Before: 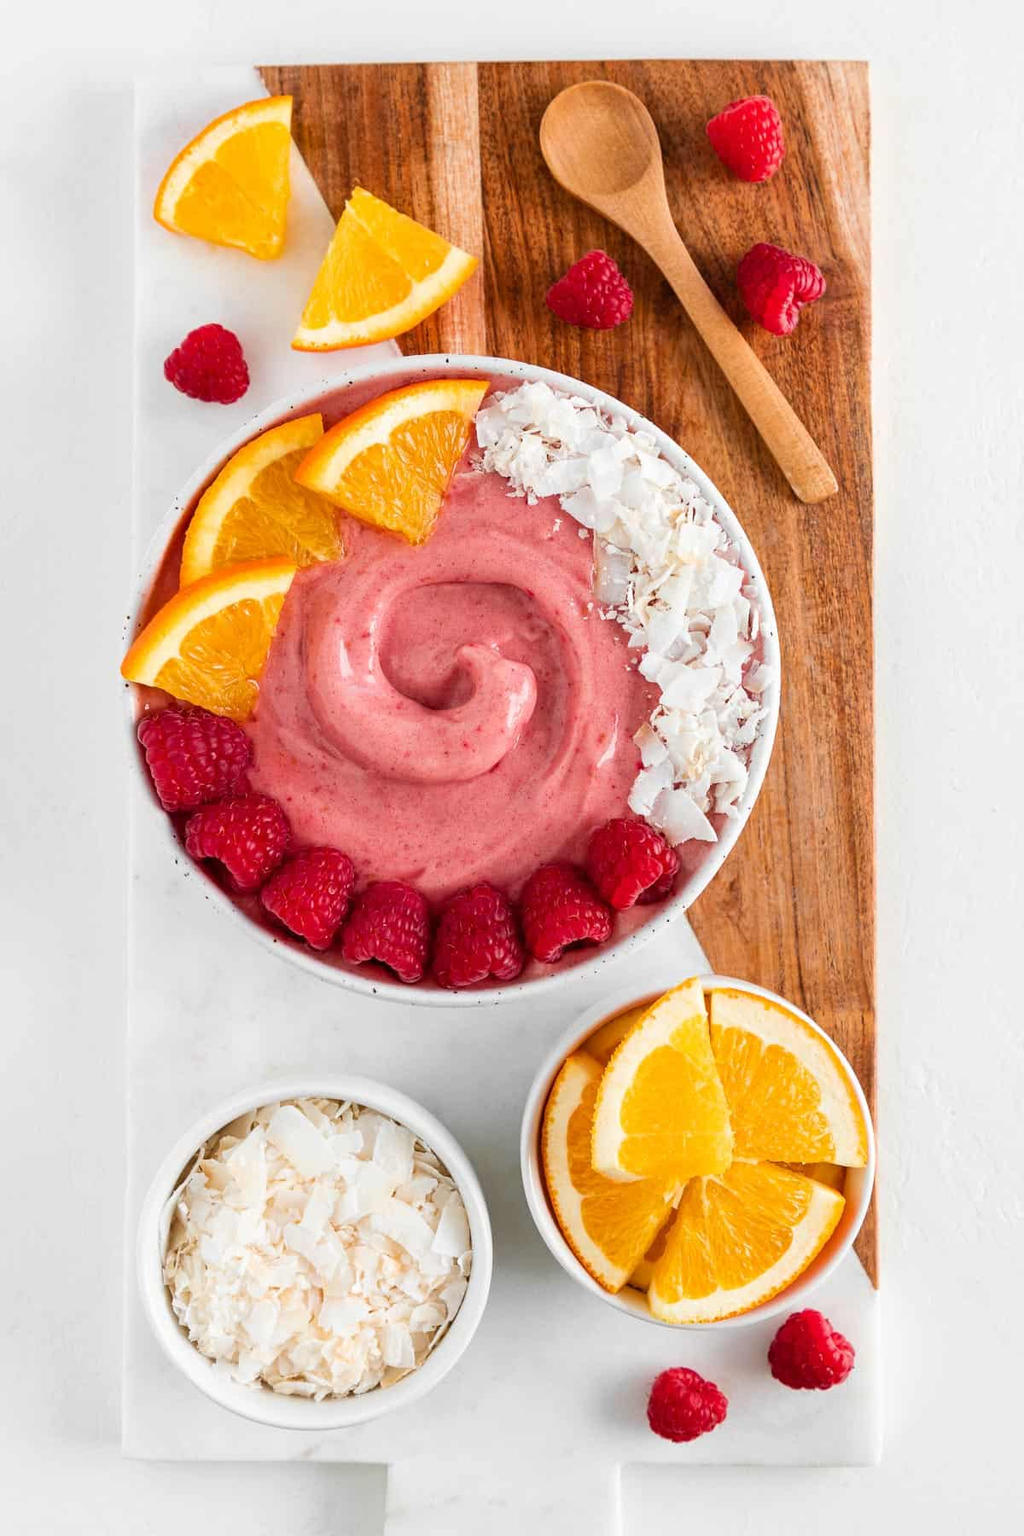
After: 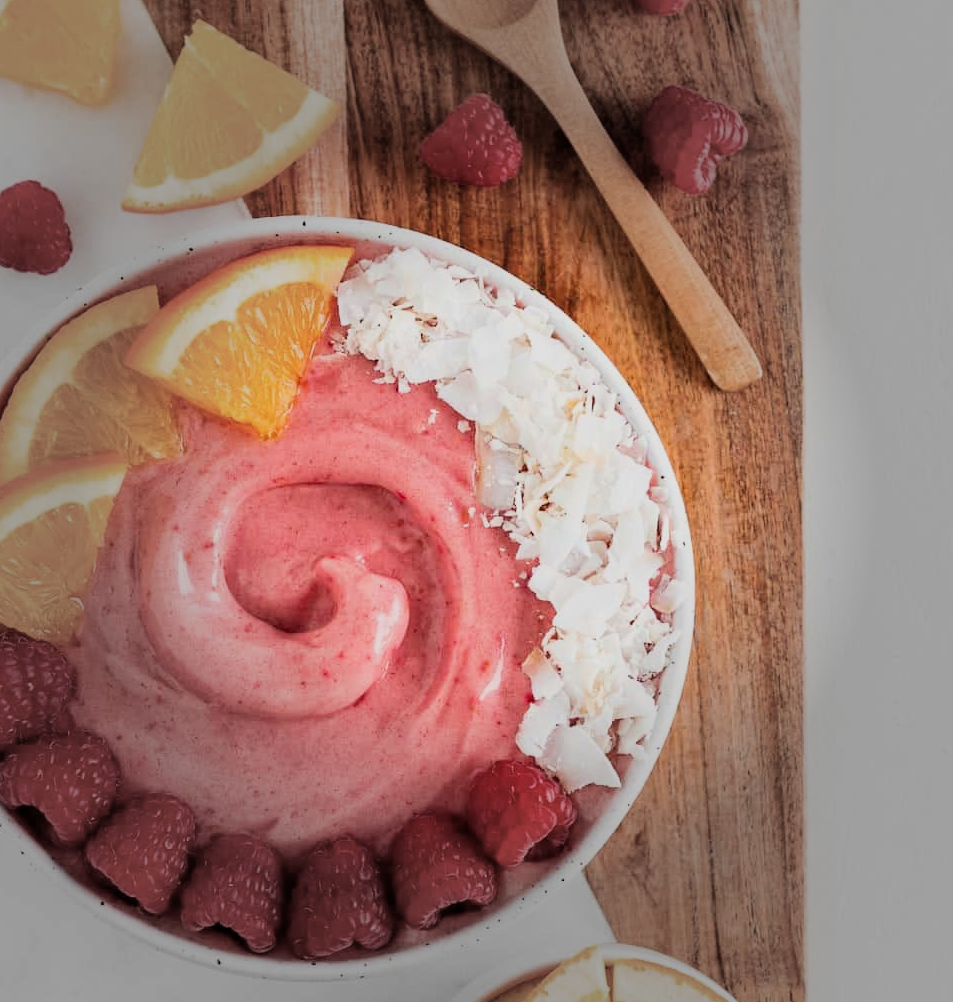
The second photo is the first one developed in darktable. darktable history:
vignetting: fall-off start 40%, fall-off radius 40%
crop: left 18.38%, top 11.092%, right 2.134%, bottom 33.217%
filmic rgb: black relative exposure -7.5 EV, white relative exposure 5 EV, hardness 3.31, contrast 1.3, contrast in shadows safe
